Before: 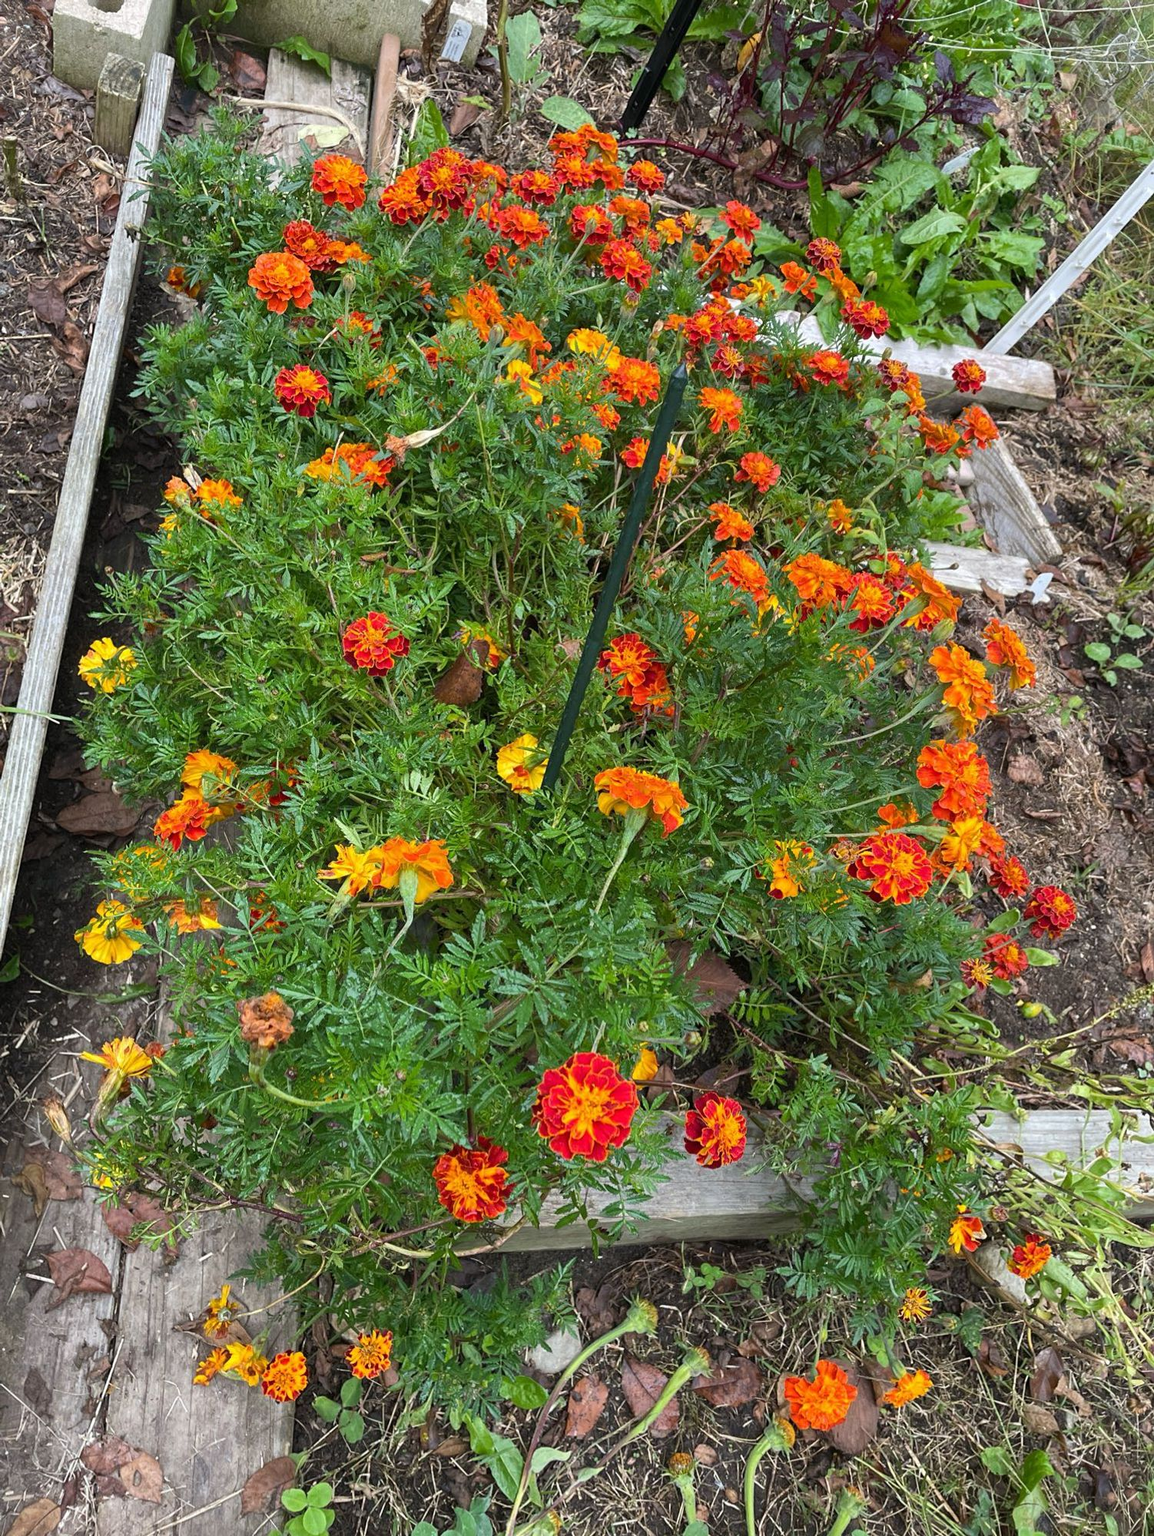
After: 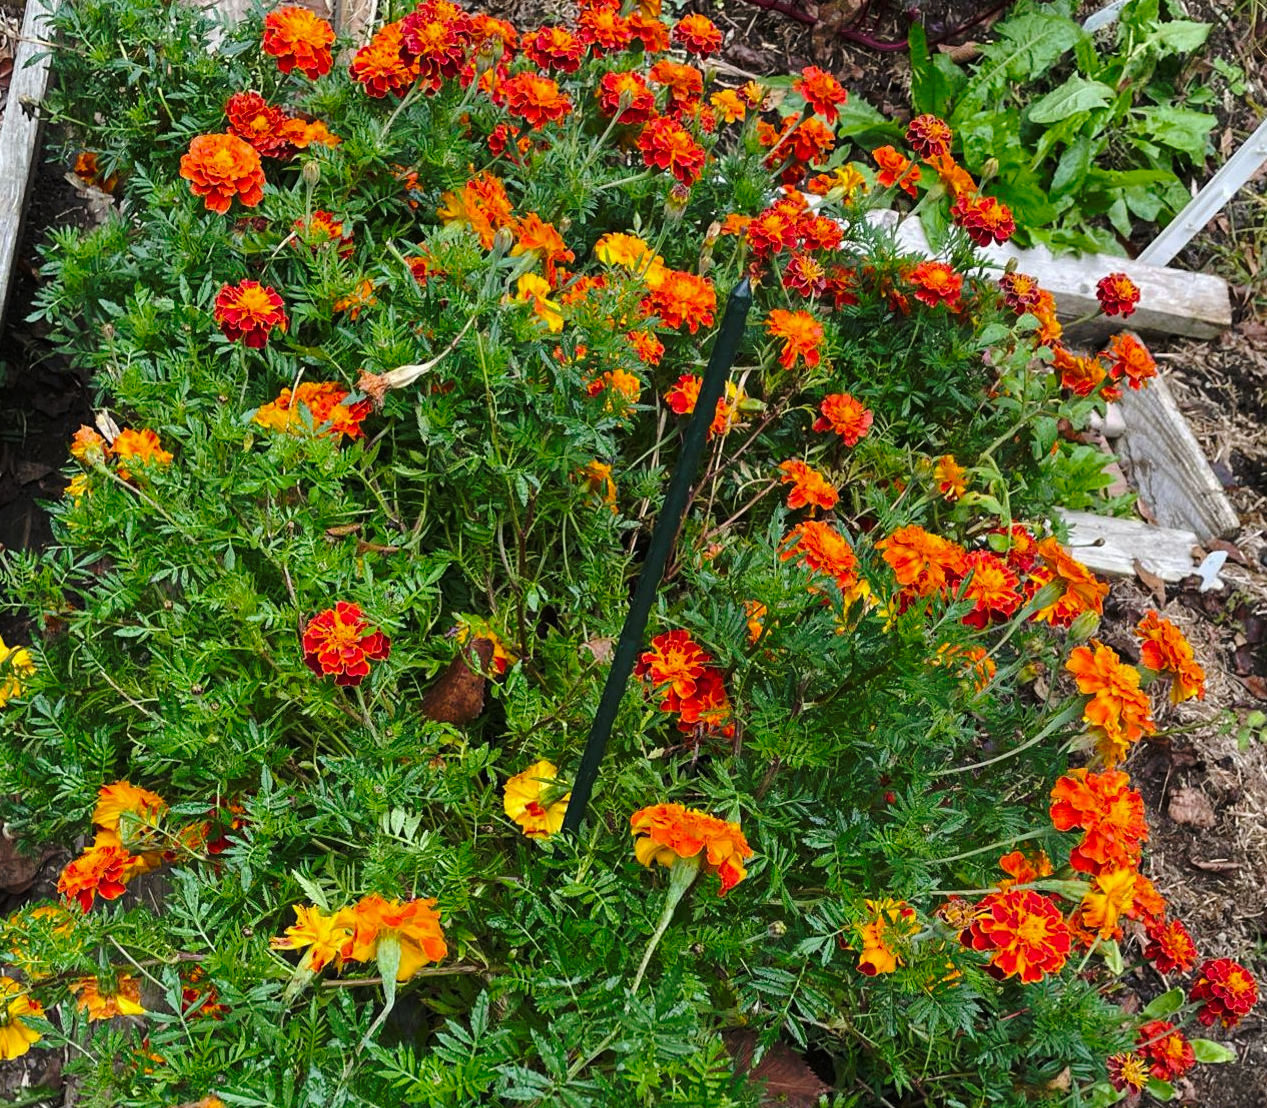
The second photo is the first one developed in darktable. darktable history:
base curve: curves: ch0 [(0, 0) (0.073, 0.04) (0.157, 0.139) (0.492, 0.492) (0.758, 0.758) (1, 1)], preserve colors none
crop and rotate: left 9.631%, top 9.763%, right 5.979%, bottom 34.822%
